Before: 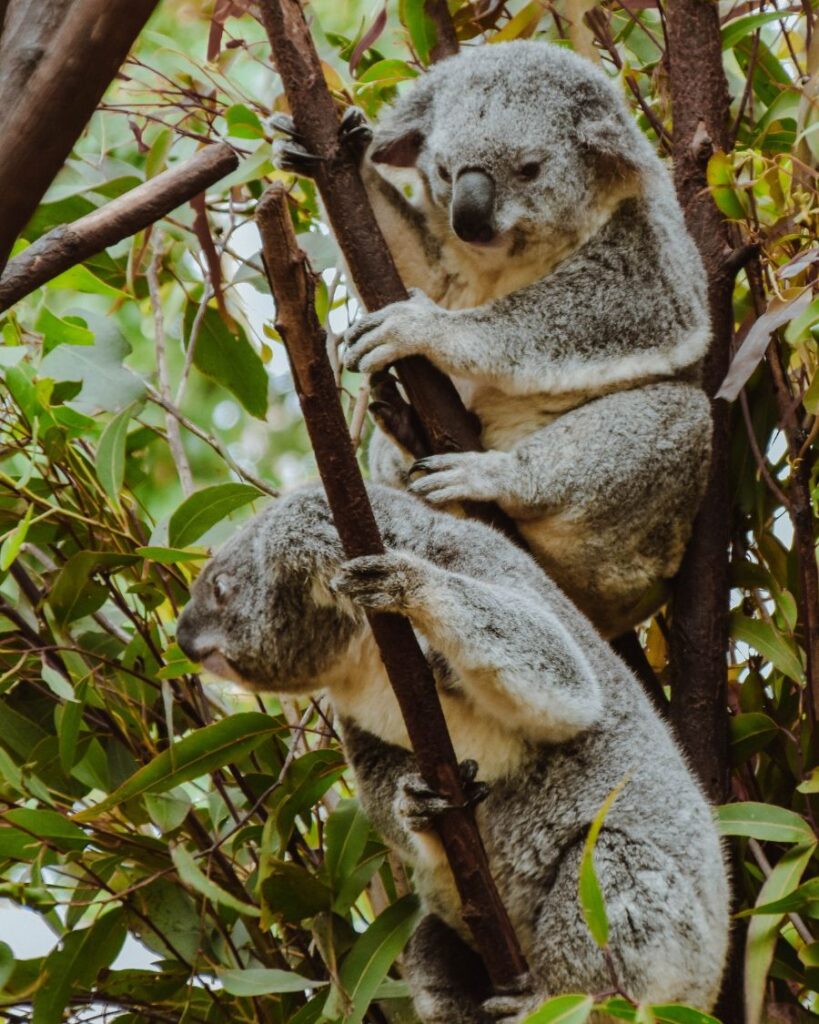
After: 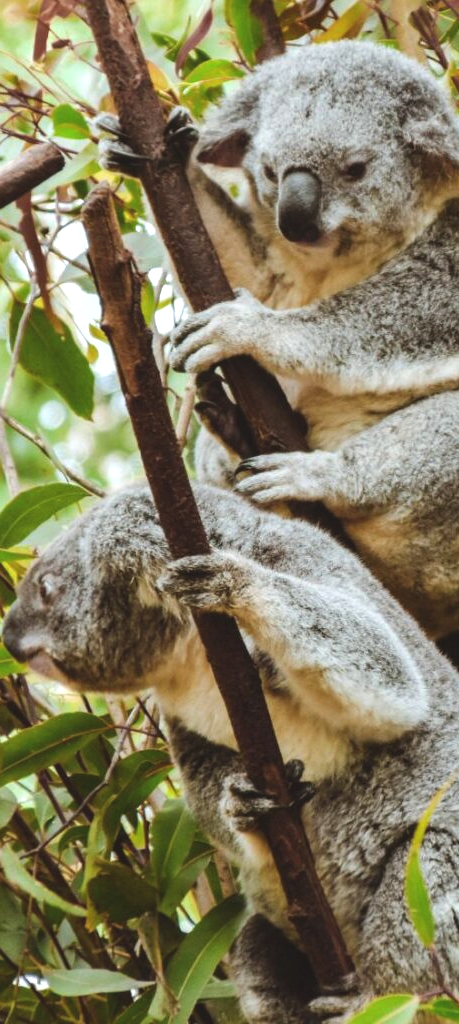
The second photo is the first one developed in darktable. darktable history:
crop: left 21.302%, right 22.187%
tone equalizer: -8 EV 0.061 EV, mask exposure compensation -0.485 EV
exposure: black level correction -0.005, exposure 0.612 EV, compensate highlight preservation false
